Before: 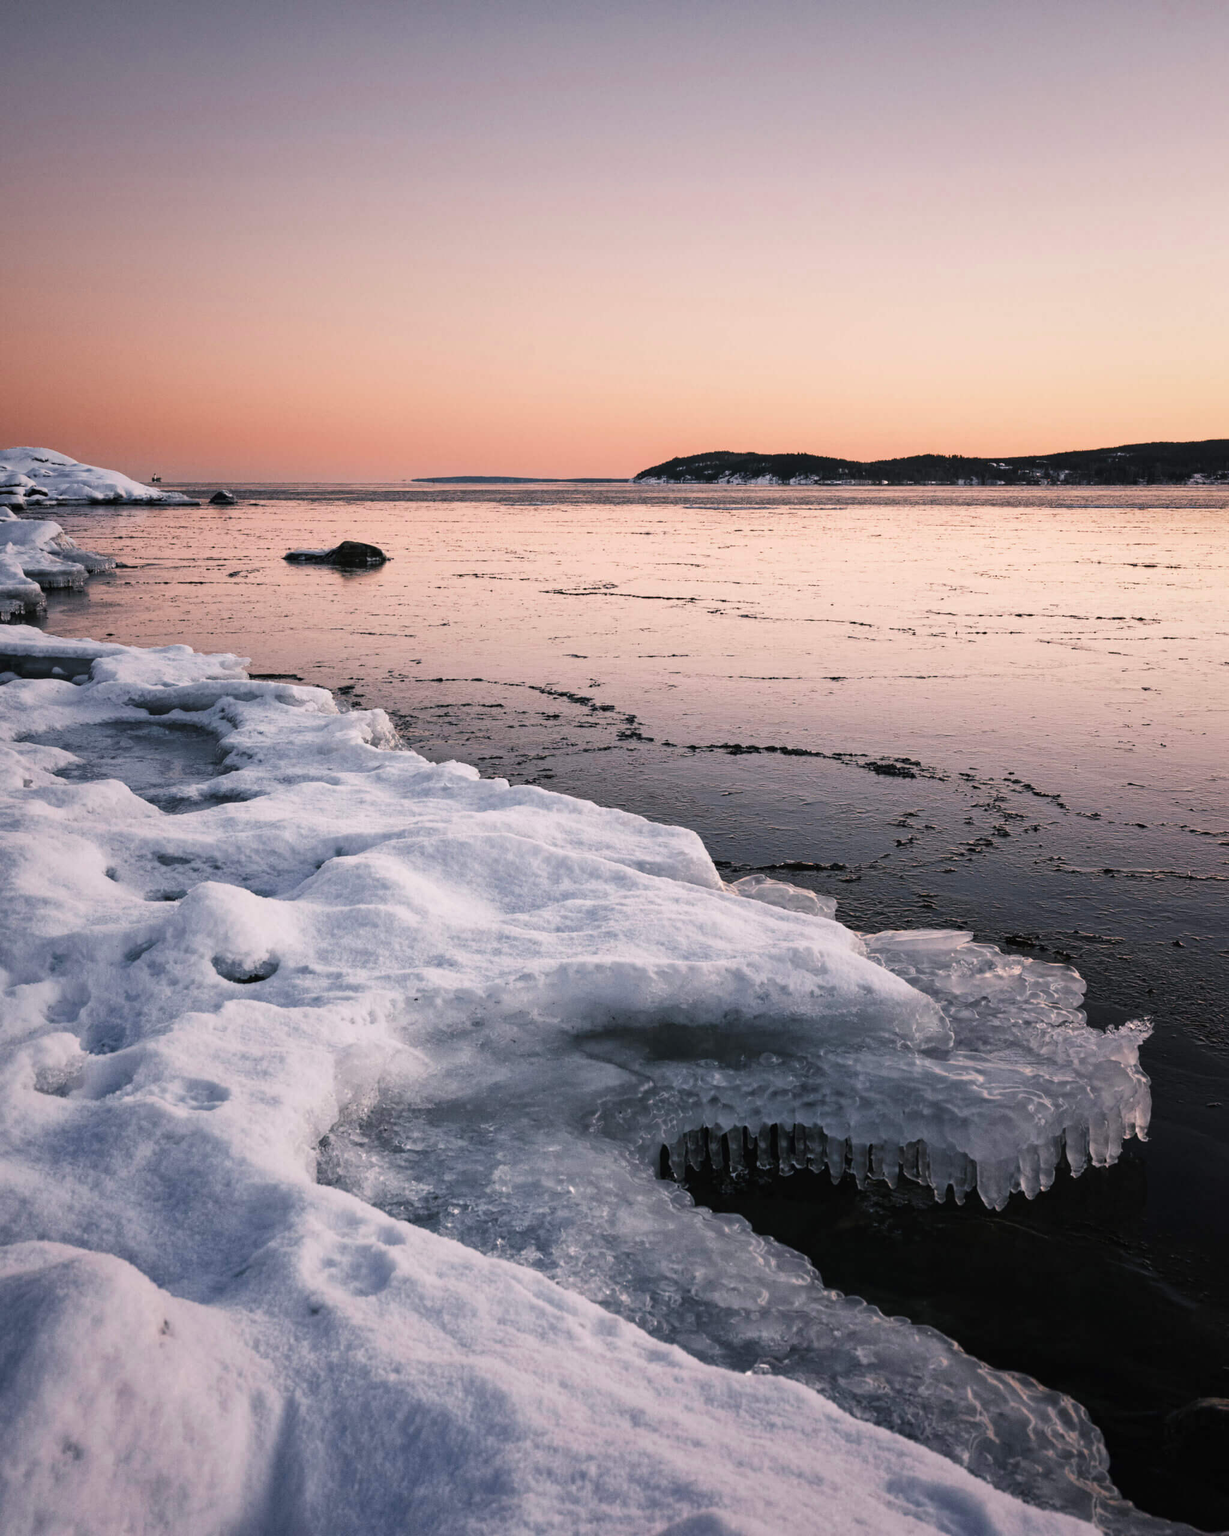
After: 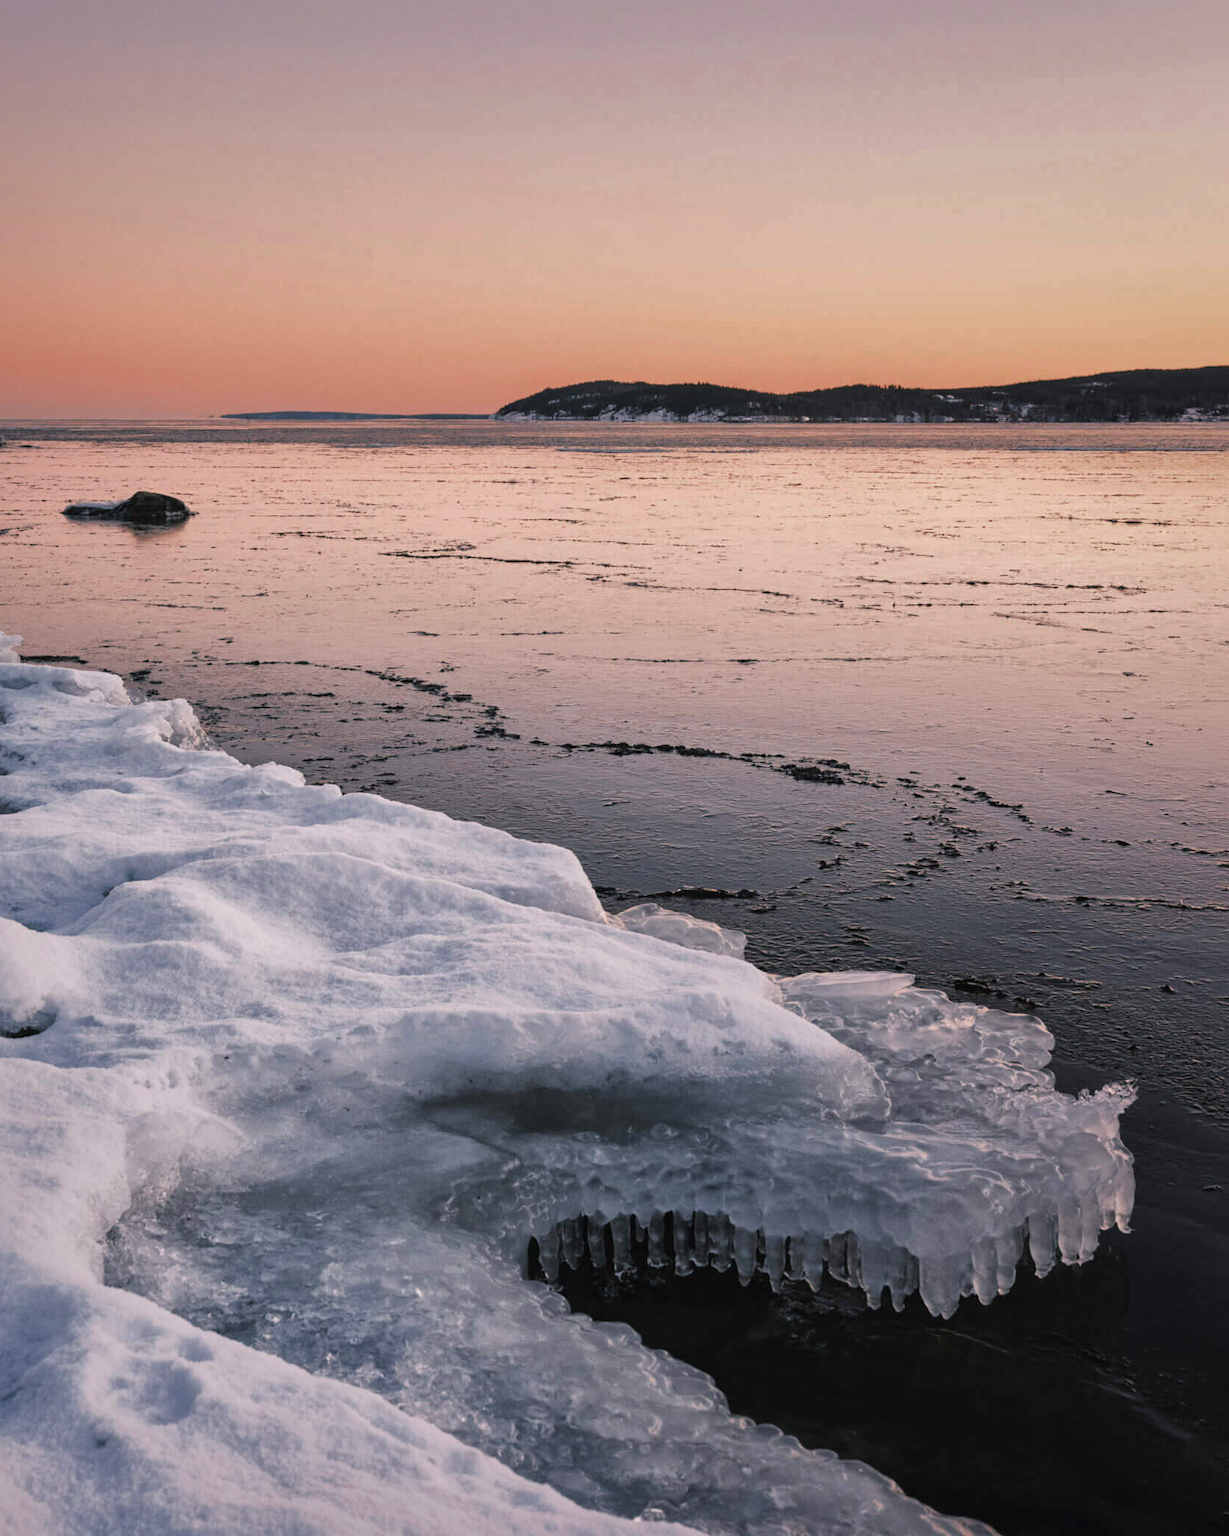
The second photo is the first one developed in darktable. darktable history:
crop: left 18.959%, top 9.375%, right 0%, bottom 9.687%
shadows and highlights: shadows 39.3, highlights -59.66
